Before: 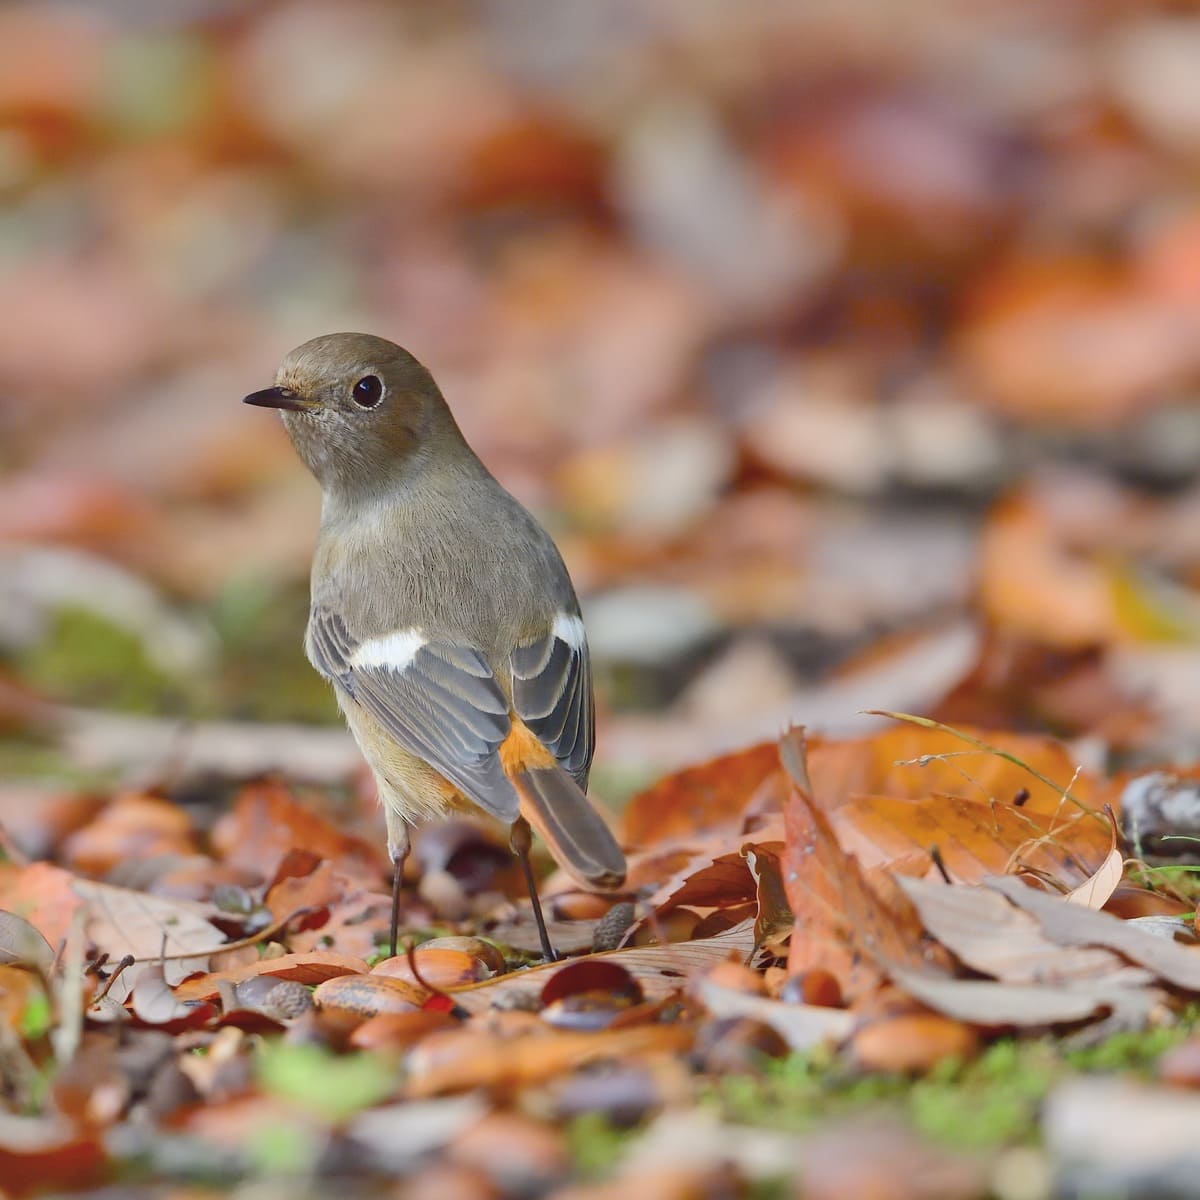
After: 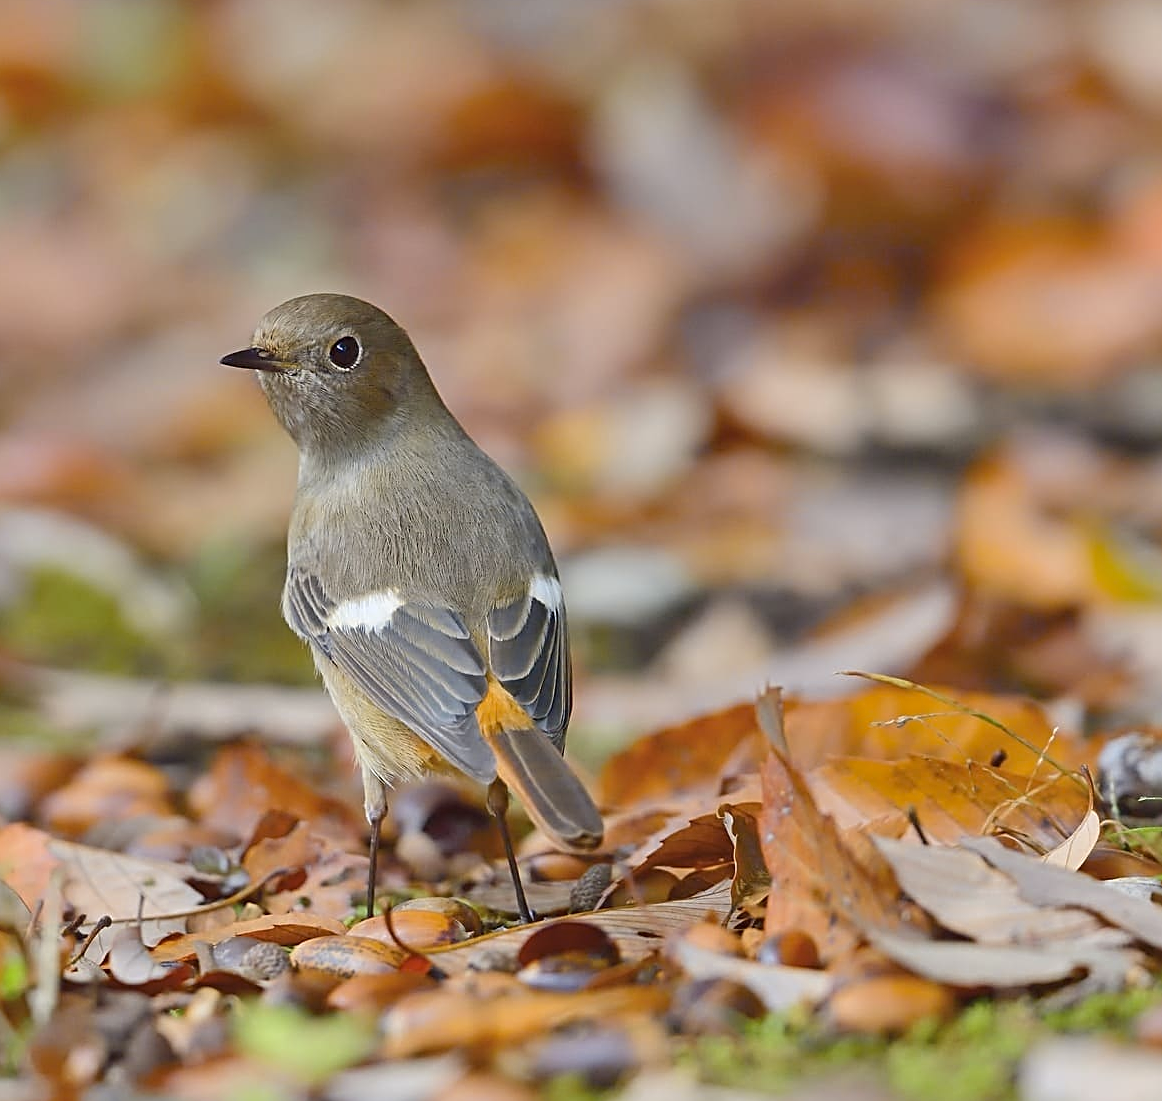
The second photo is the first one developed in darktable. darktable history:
color contrast: green-magenta contrast 0.8, blue-yellow contrast 1.1, unbound 0
sharpen: radius 2.531, amount 0.628
crop: left 1.964%, top 3.251%, right 1.122%, bottom 4.933%
